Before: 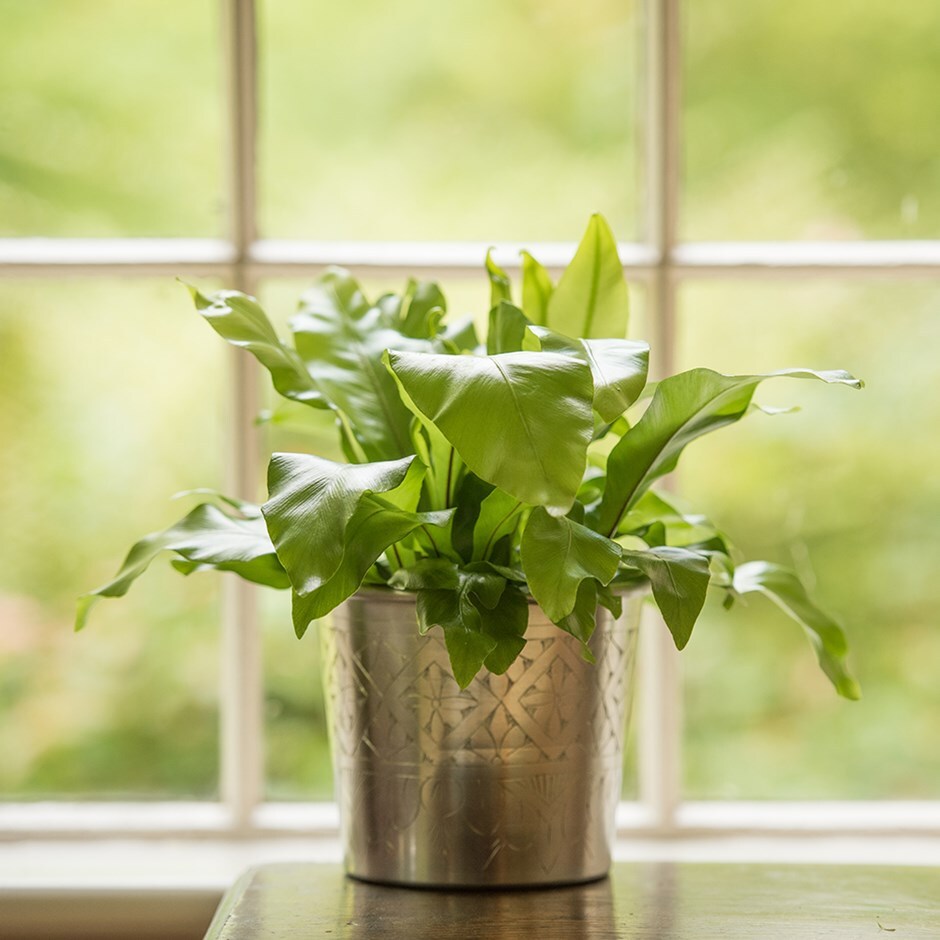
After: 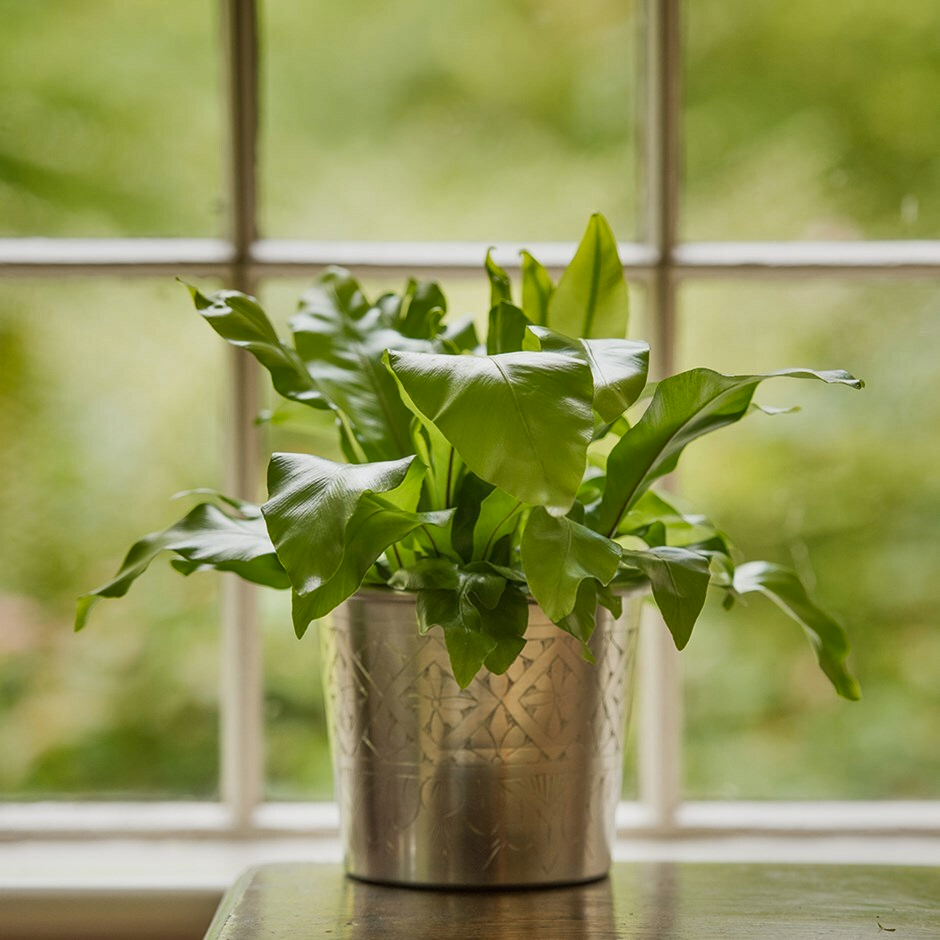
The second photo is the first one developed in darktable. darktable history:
exposure: exposure -0.064 EV, compensate highlight preservation false
shadows and highlights: white point adjustment -3.64, highlights -63.34, highlights color adjustment 42%, soften with gaussian
